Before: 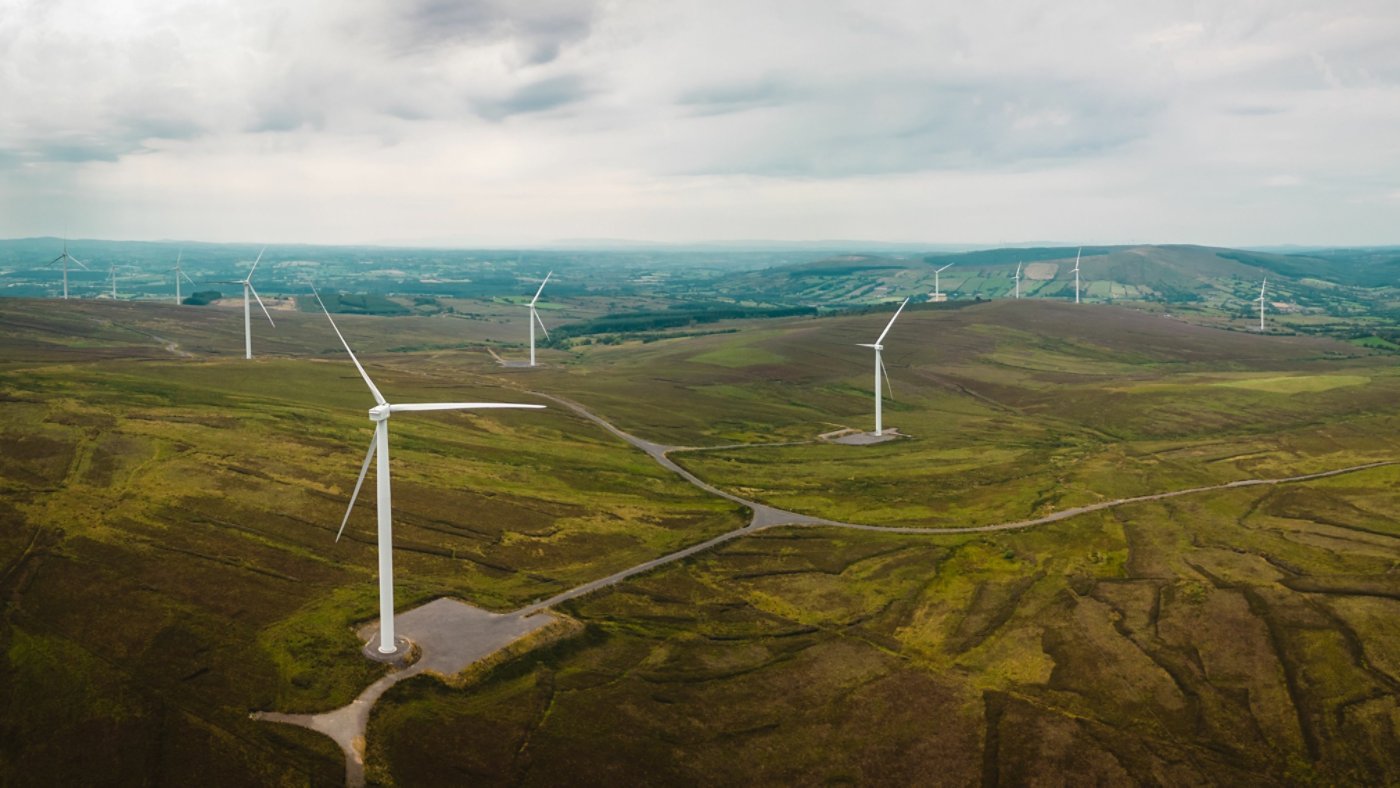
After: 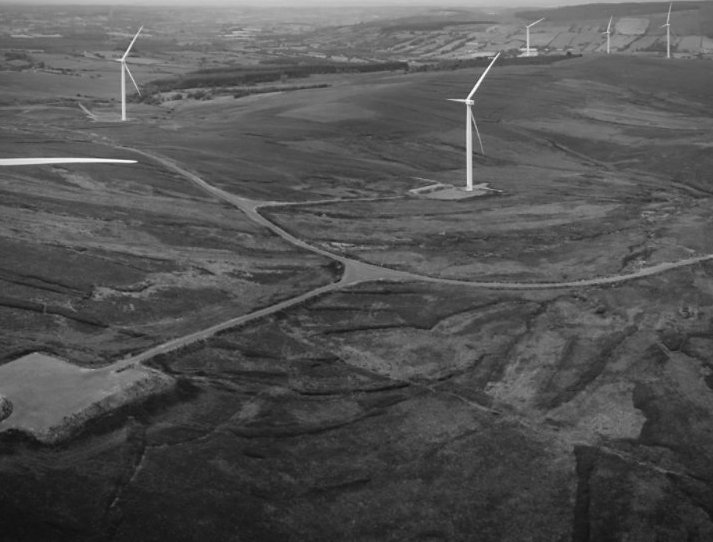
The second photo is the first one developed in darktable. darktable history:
crop and rotate: left 29.237%, top 31.152%, right 19.807%
vignetting: on, module defaults
monochrome: on, module defaults
